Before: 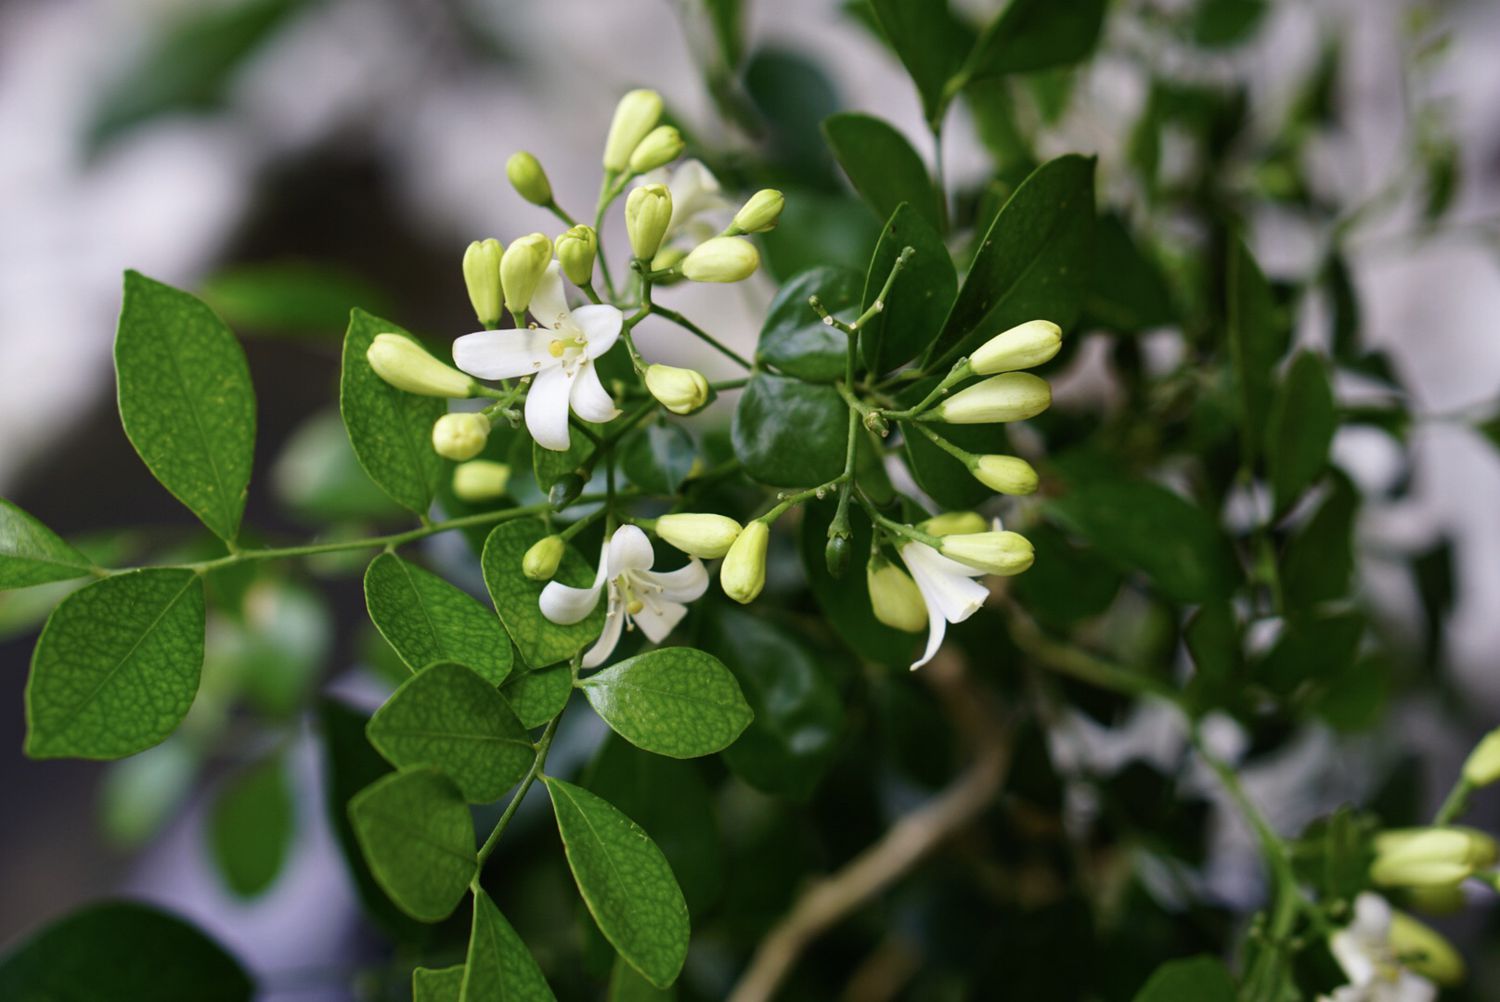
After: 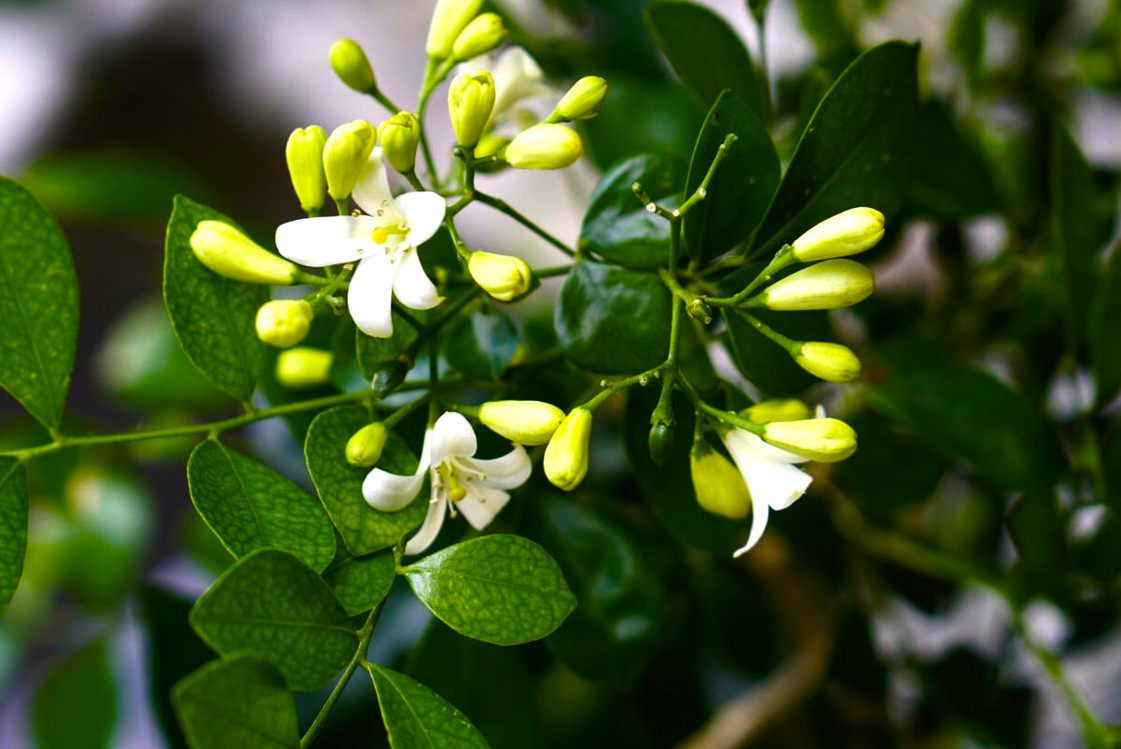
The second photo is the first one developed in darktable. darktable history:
crop and rotate: left 11.831%, top 11.346%, right 13.429%, bottom 13.899%
color balance rgb: linear chroma grading › global chroma 9%, perceptual saturation grading › global saturation 36%, perceptual saturation grading › shadows 35%, perceptual brilliance grading › global brilliance 15%, perceptual brilliance grading › shadows -35%, global vibrance 15%
